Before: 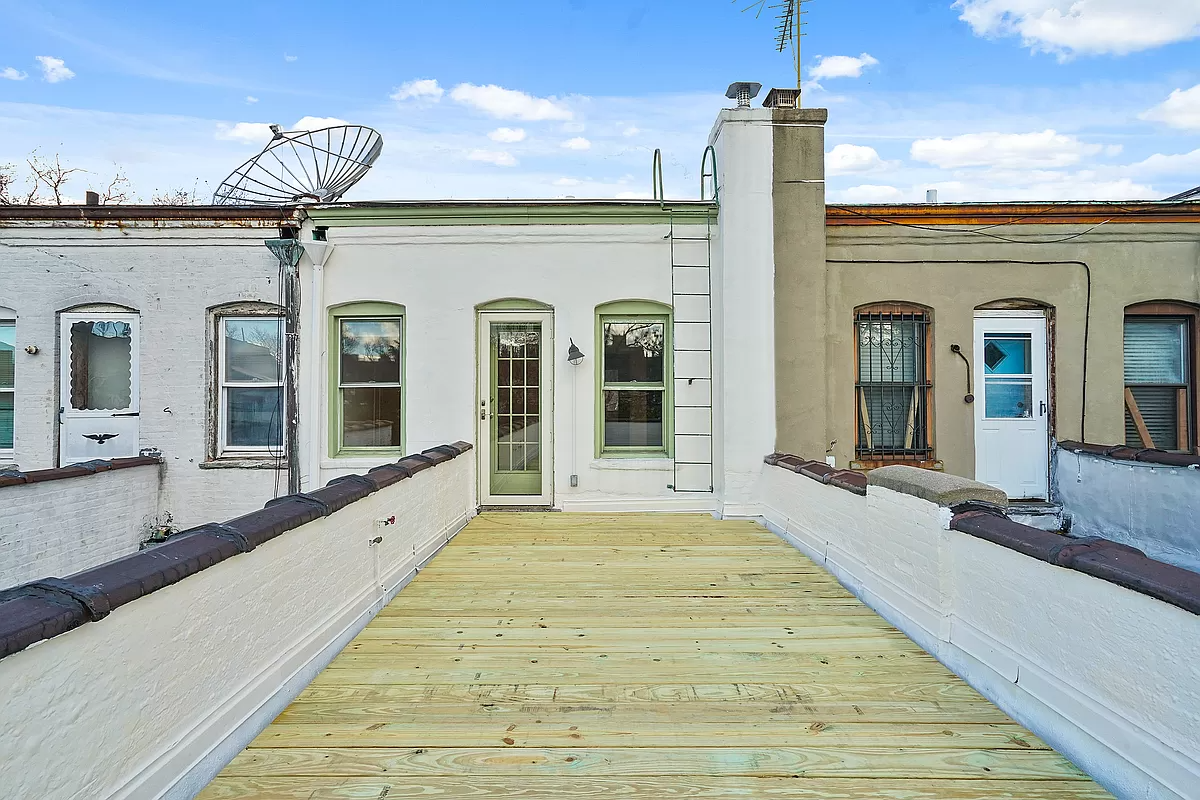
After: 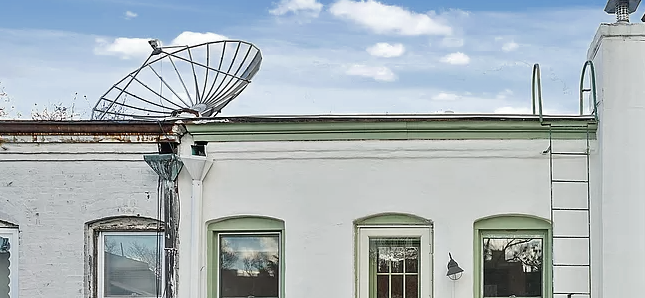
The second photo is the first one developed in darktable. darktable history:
crop: left 10.145%, top 10.635%, right 36.058%, bottom 52.087%
color zones: curves: ch0 [(0, 0.5) (0.125, 0.4) (0.25, 0.5) (0.375, 0.4) (0.5, 0.4) (0.625, 0.35) (0.75, 0.35) (0.875, 0.5)]; ch1 [(0, 0.35) (0.125, 0.45) (0.25, 0.35) (0.375, 0.35) (0.5, 0.35) (0.625, 0.35) (0.75, 0.45) (0.875, 0.35)]; ch2 [(0, 0.6) (0.125, 0.5) (0.25, 0.5) (0.375, 0.6) (0.5, 0.6) (0.625, 0.5) (0.75, 0.5) (0.875, 0.5)]
tone equalizer: on, module defaults
